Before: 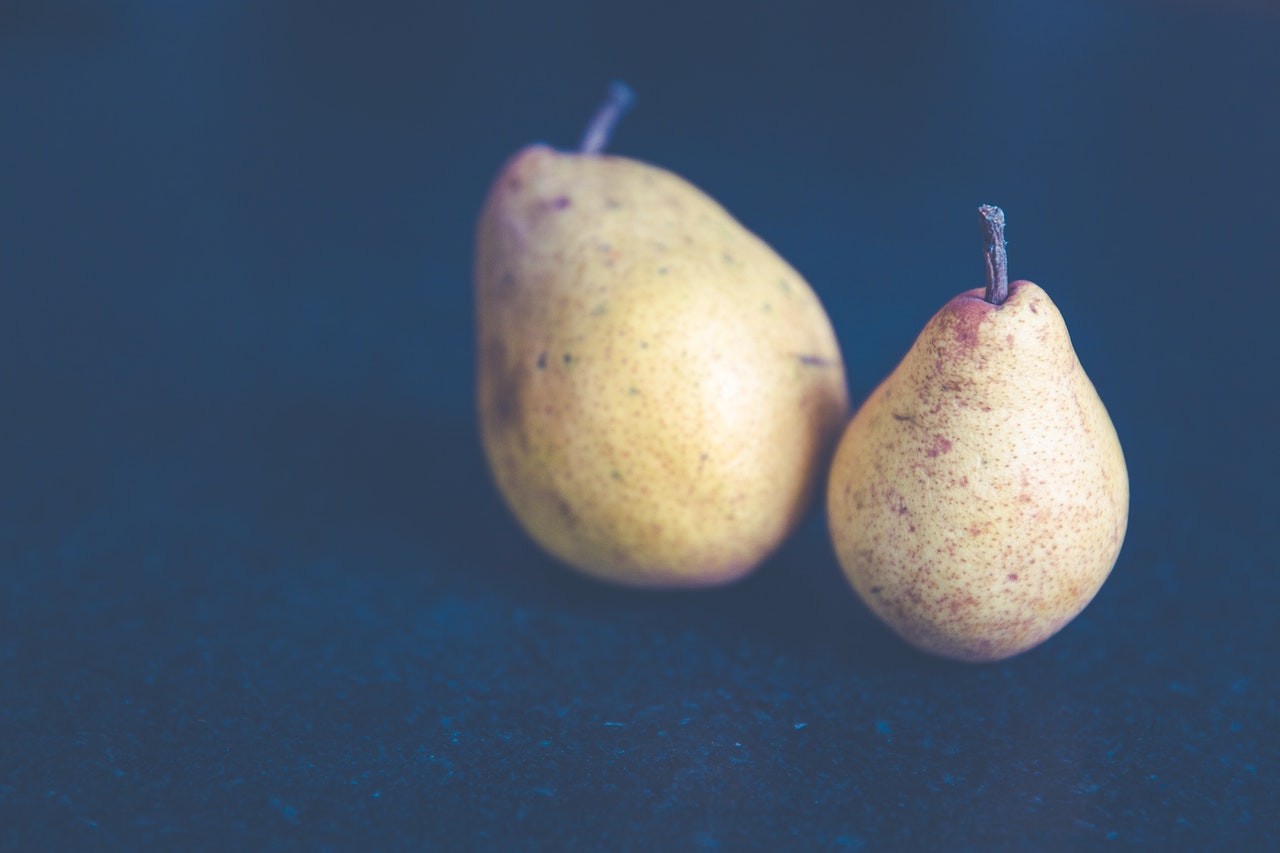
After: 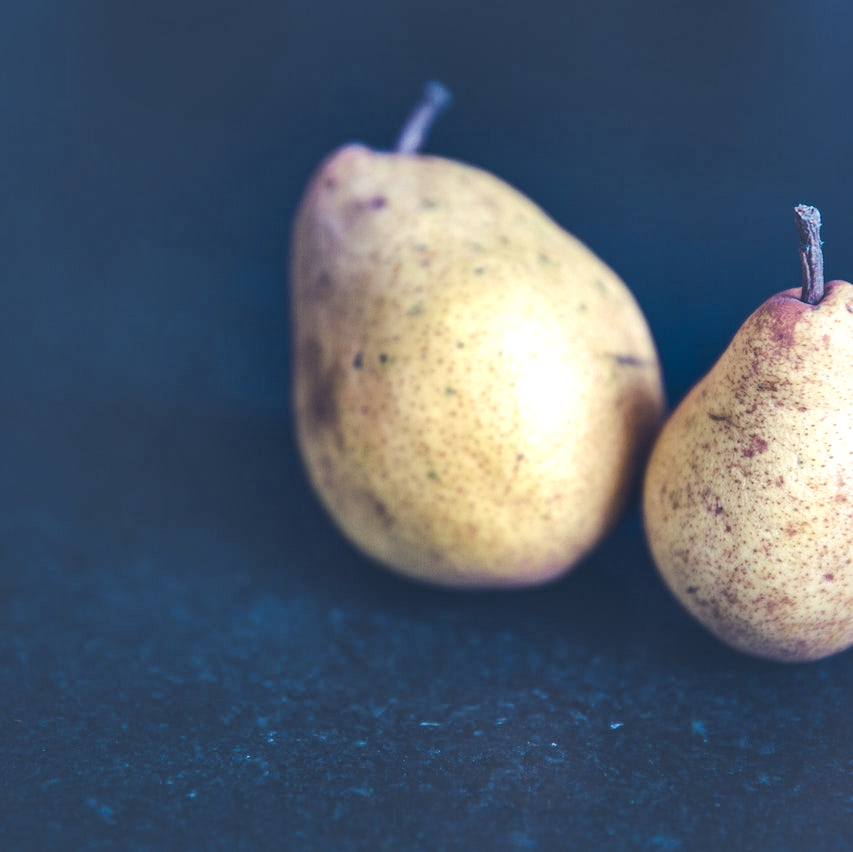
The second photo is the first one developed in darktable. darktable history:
local contrast: mode bilateral grid, contrast 44, coarseness 69, detail 214%, midtone range 0.2
crop and rotate: left 14.436%, right 18.898%
